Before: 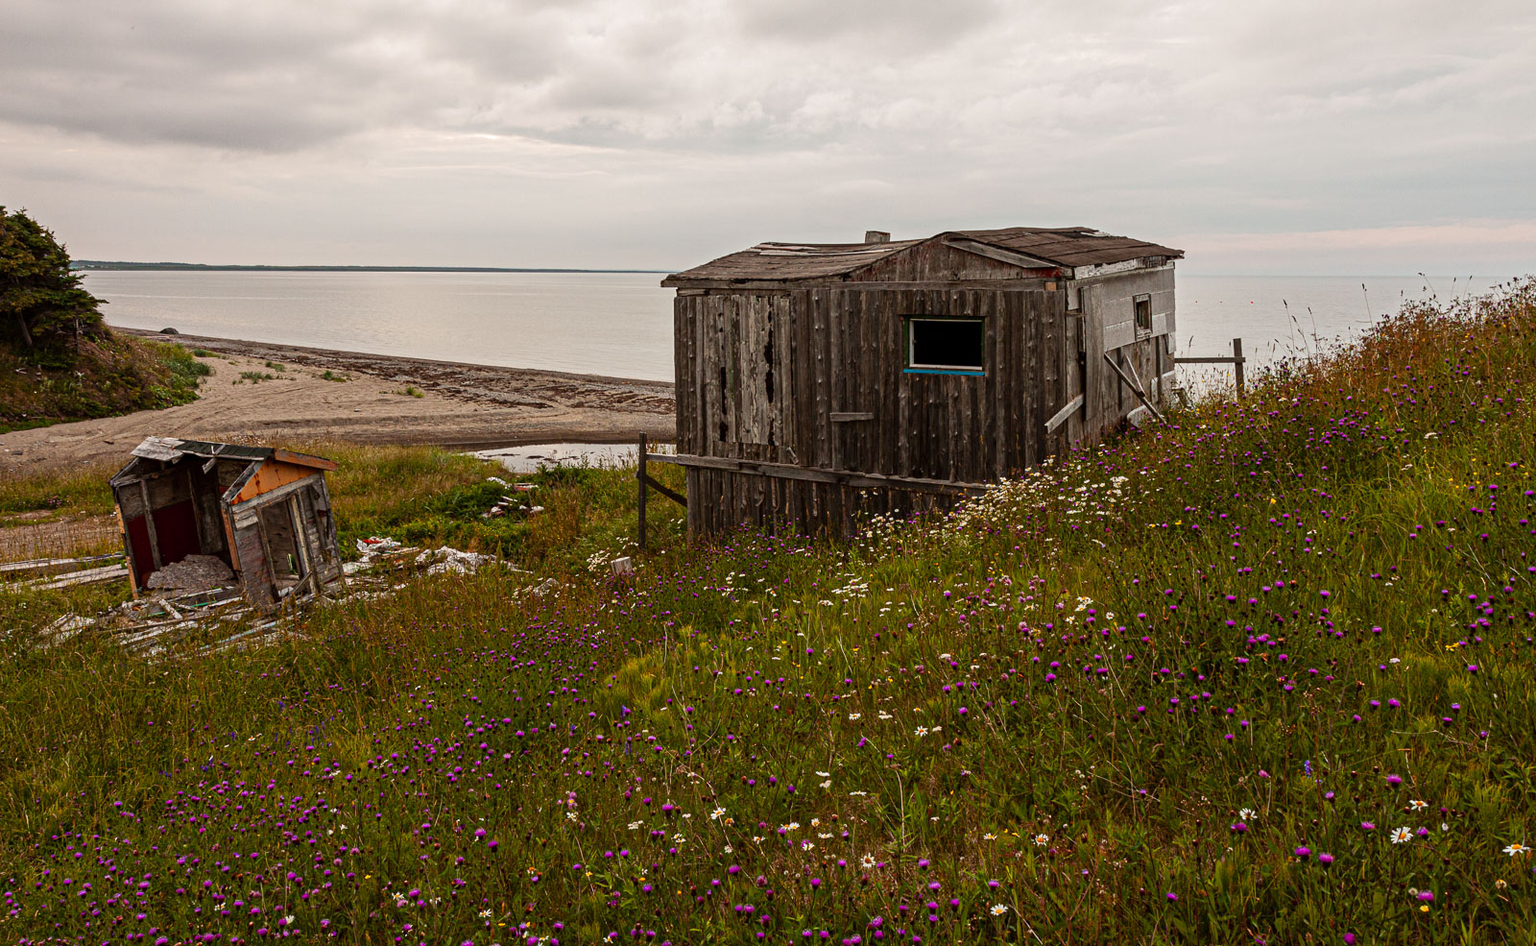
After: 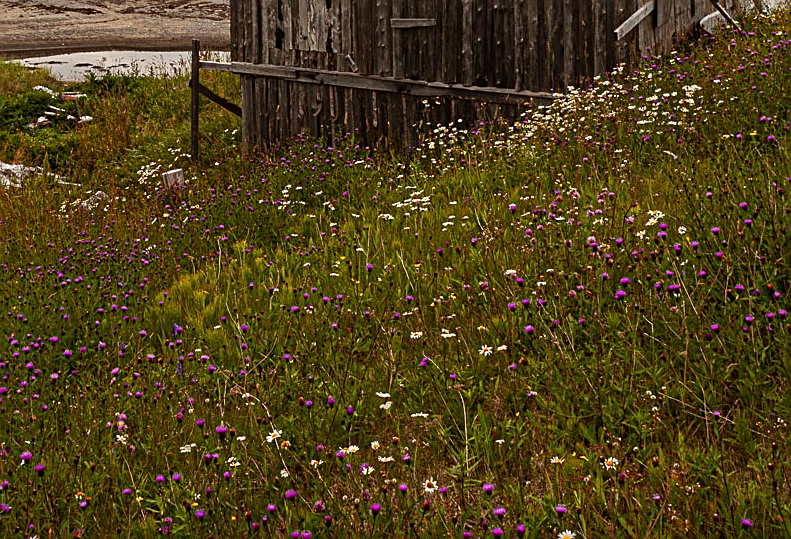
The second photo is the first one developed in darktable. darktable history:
crop: left 29.672%, top 41.786%, right 20.851%, bottom 3.487%
sharpen: on, module defaults
